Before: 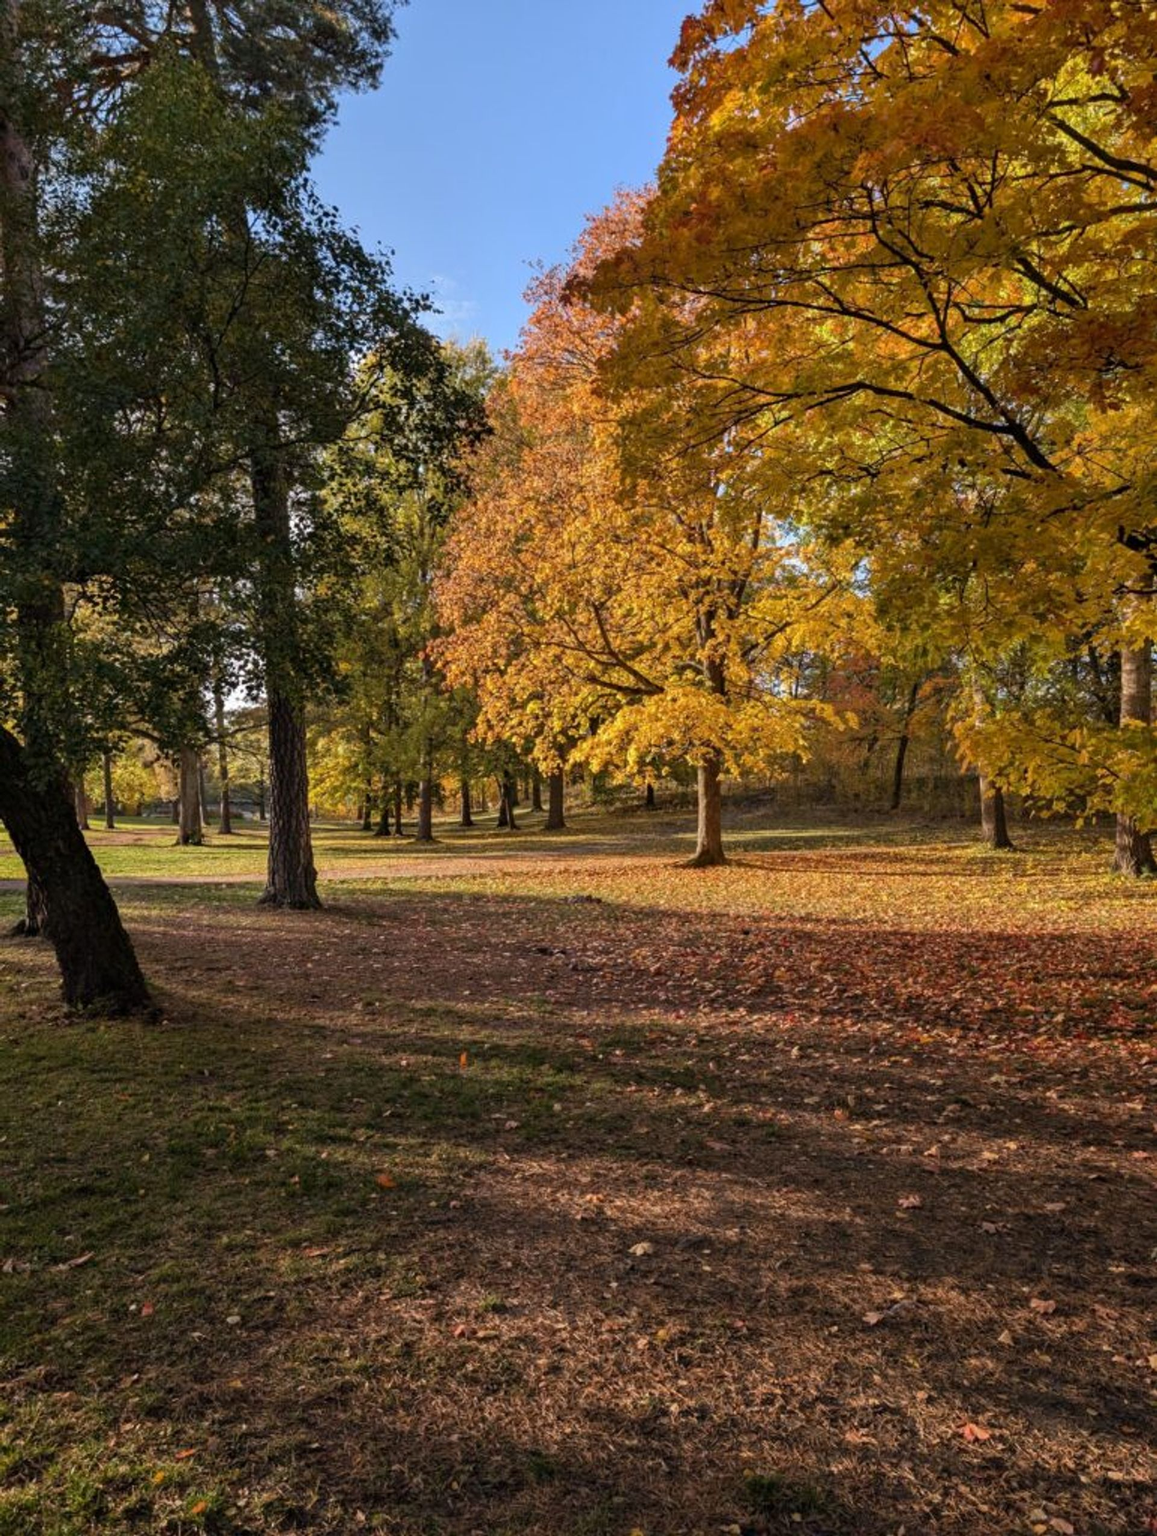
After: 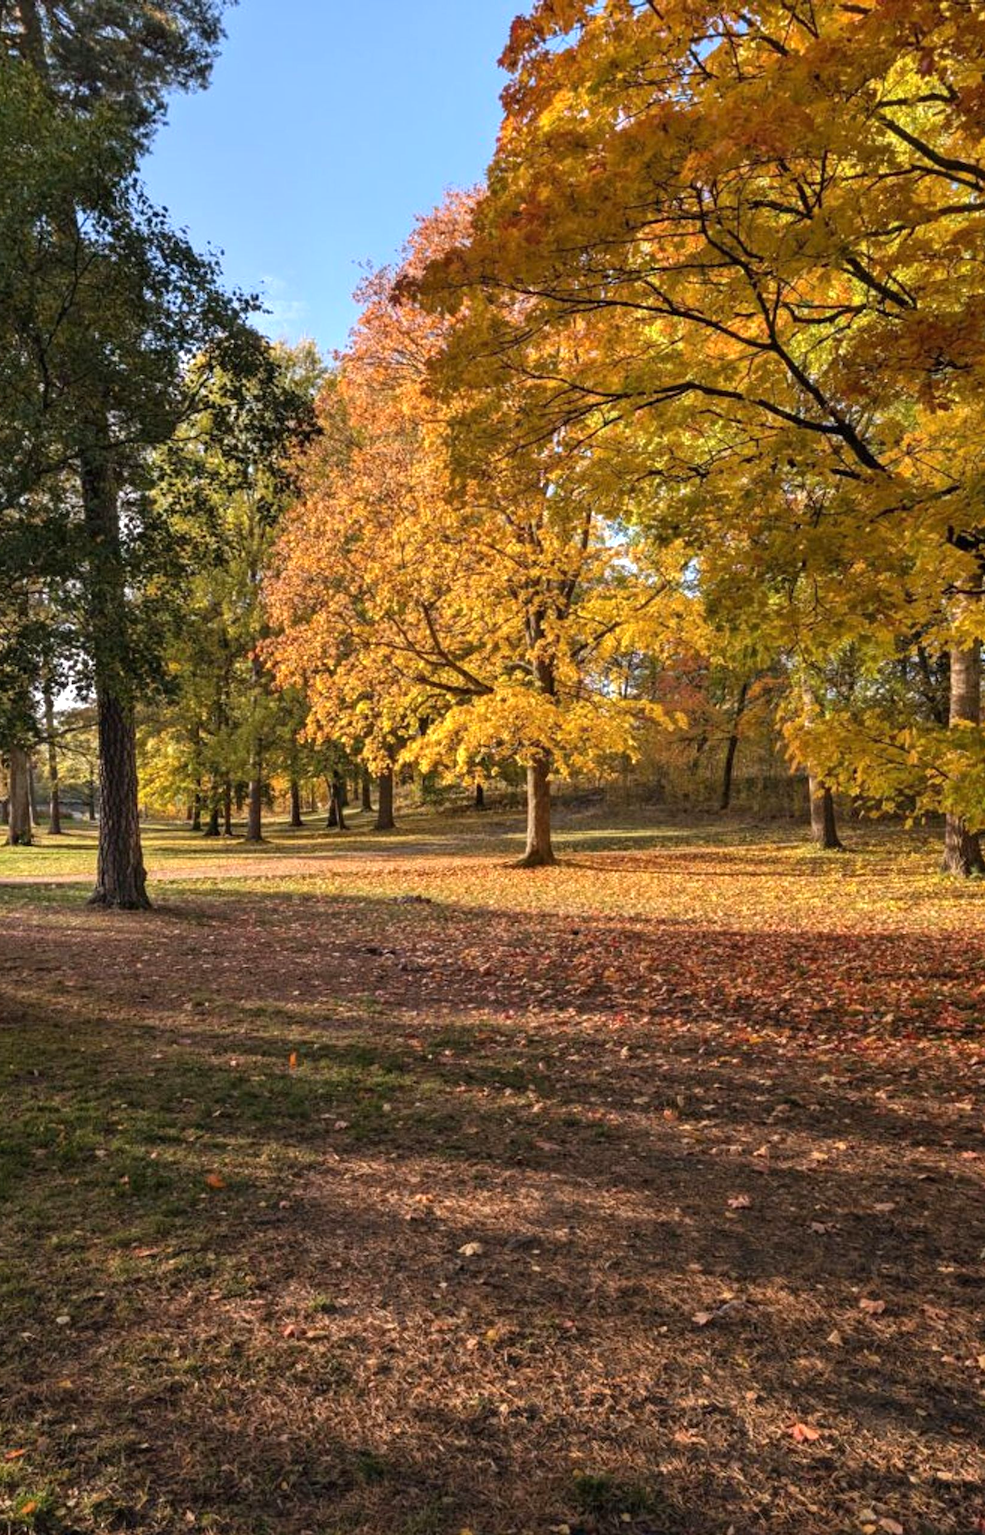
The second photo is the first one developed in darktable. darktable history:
crop and rotate: left 14.772%
color correction: highlights b* -0.042
exposure: black level correction 0, exposure 0.498 EV, compensate exposure bias true, compensate highlight preservation false
